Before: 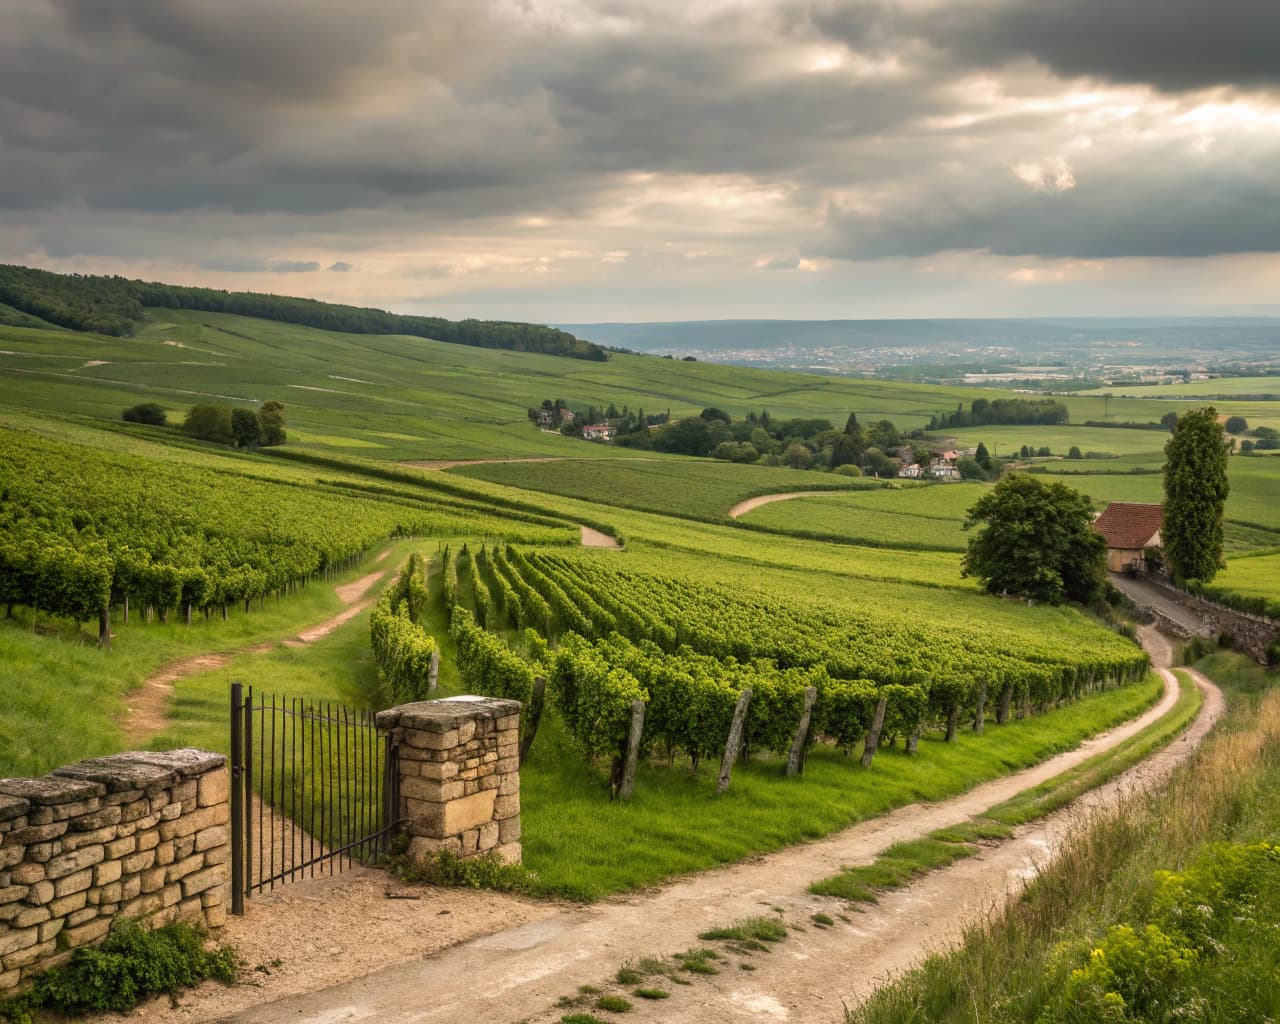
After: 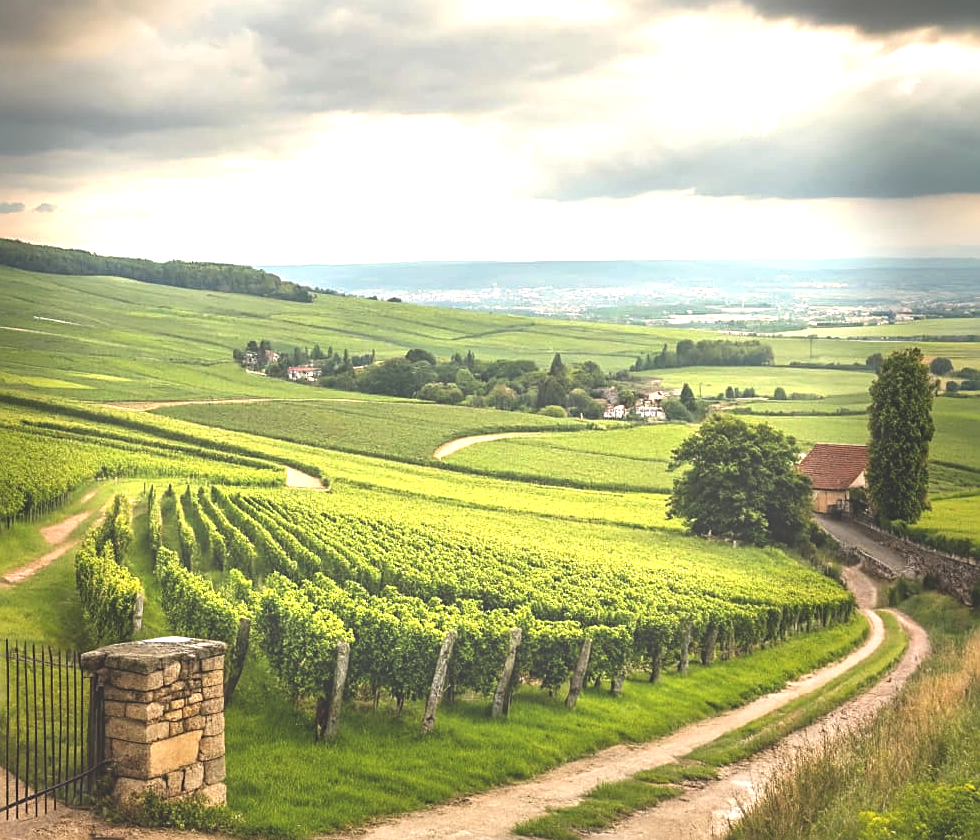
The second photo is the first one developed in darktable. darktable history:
exposure: black level correction -0.023, exposure 1.397 EV, compensate highlight preservation false
sharpen: on, module defaults
vignetting: fall-off start 68.33%, fall-off radius 30%, saturation 0.042, center (-0.066, -0.311), width/height ratio 0.992, shape 0.85, dithering 8-bit output
crop: left 23.095%, top 5.827%, bottom 11.854%
